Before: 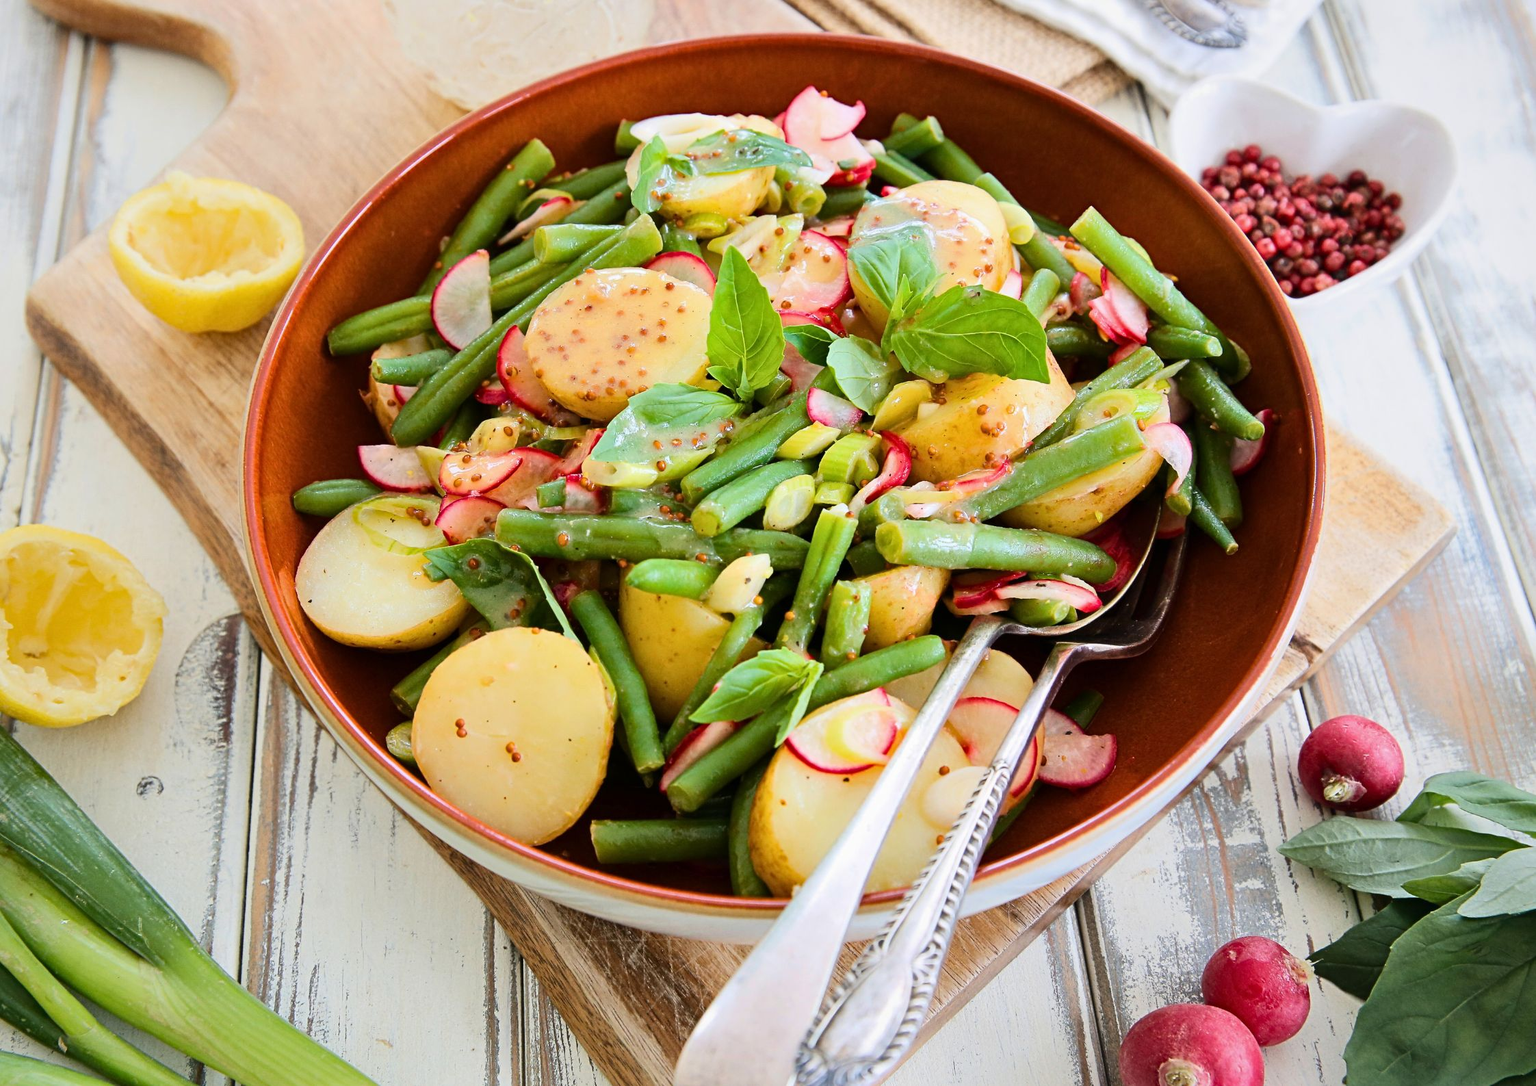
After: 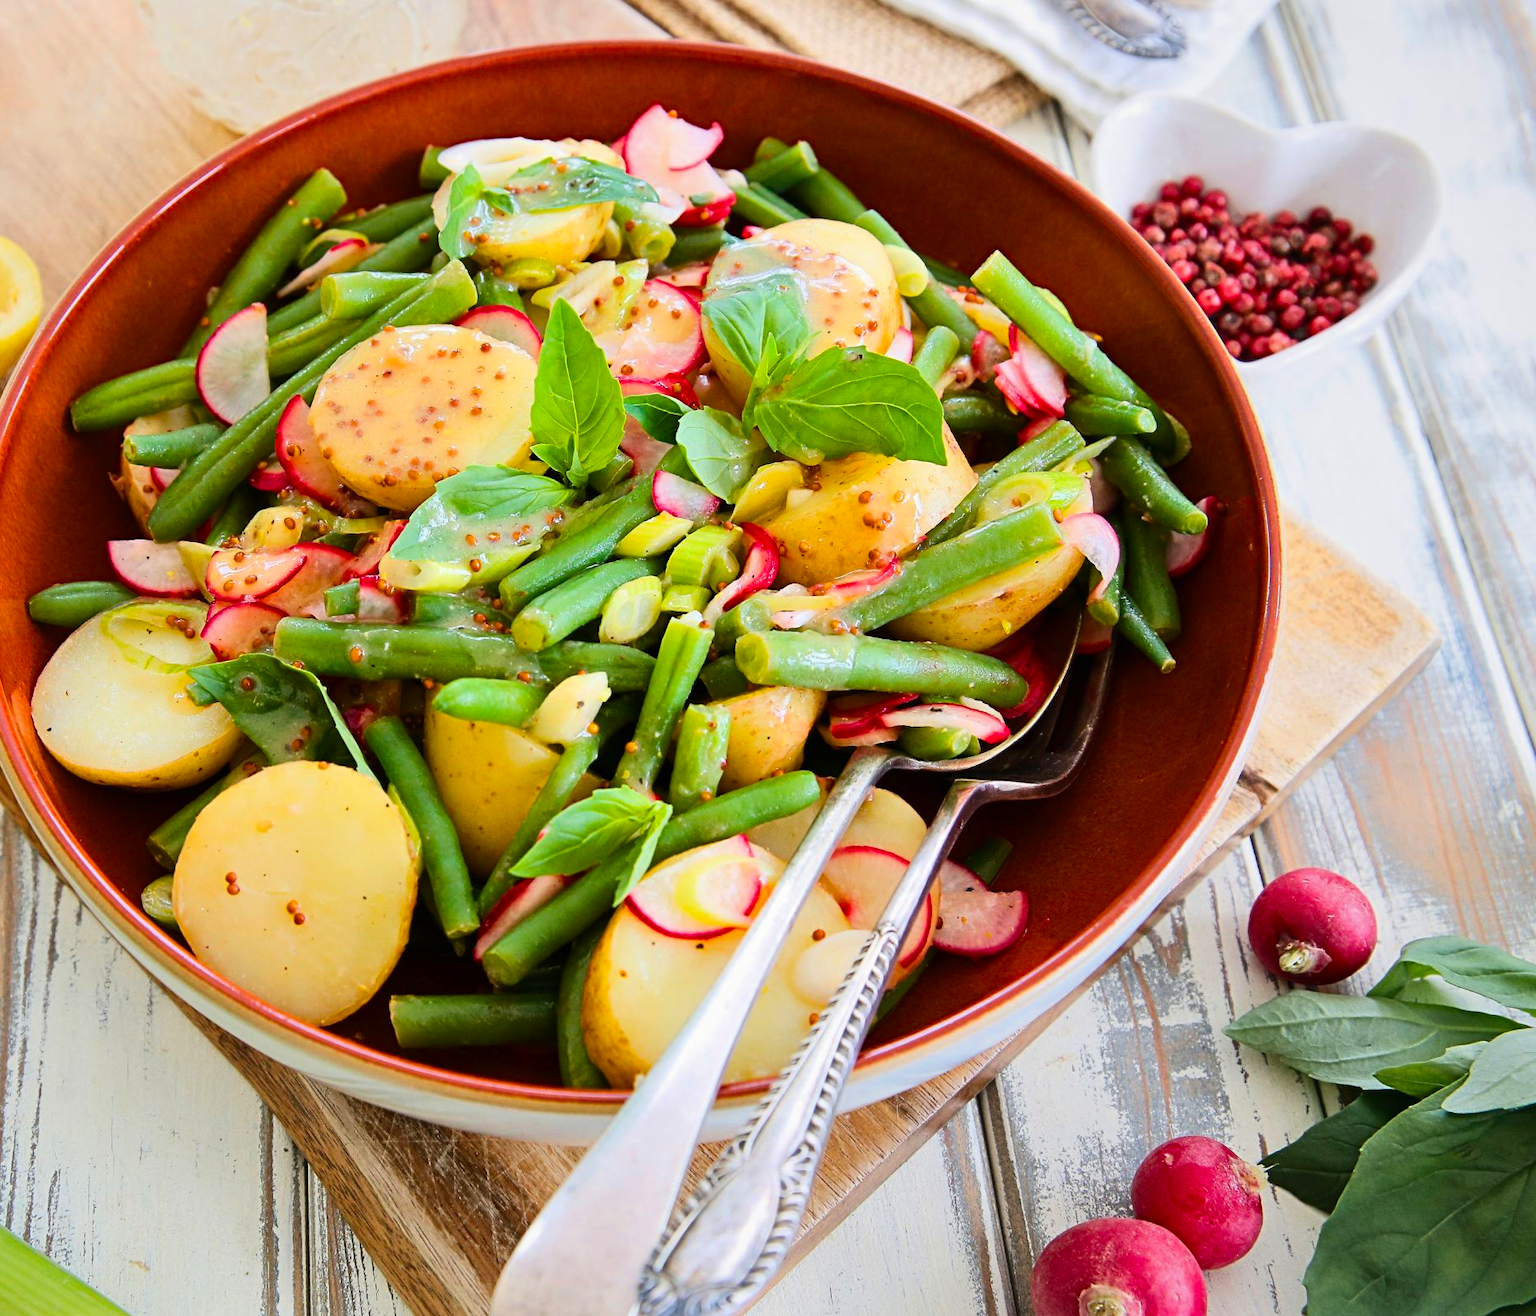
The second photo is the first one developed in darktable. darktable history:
color zones: curves: ch0 [(0, 0.613) (0.01, 0.613) (0.245, 0.448) (0.498, 0.529) (0.642, 0.665) (0.879, 0.777) (0.99, 0.613)]; ch1 [(0, 0) (0.143, 0) (0.286, 0) (0.429, 0) (0.571, 0) (0.714, 0) (0.857, 0)], mix -121.96%
crop: left 17.582%, bottom 0.031%
